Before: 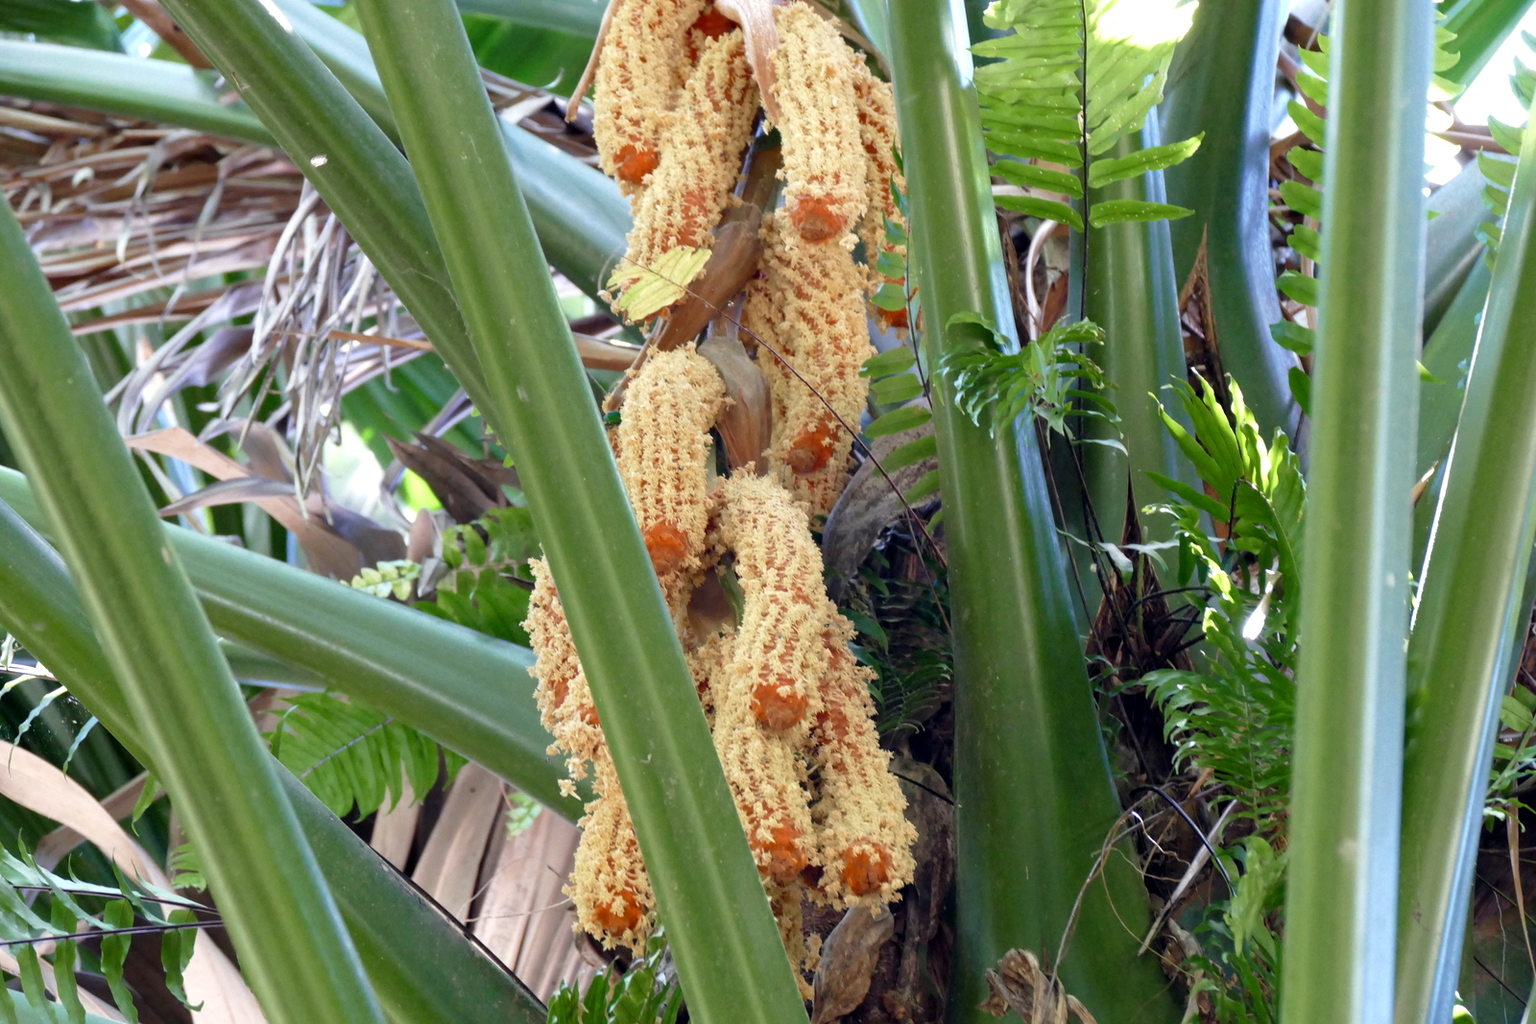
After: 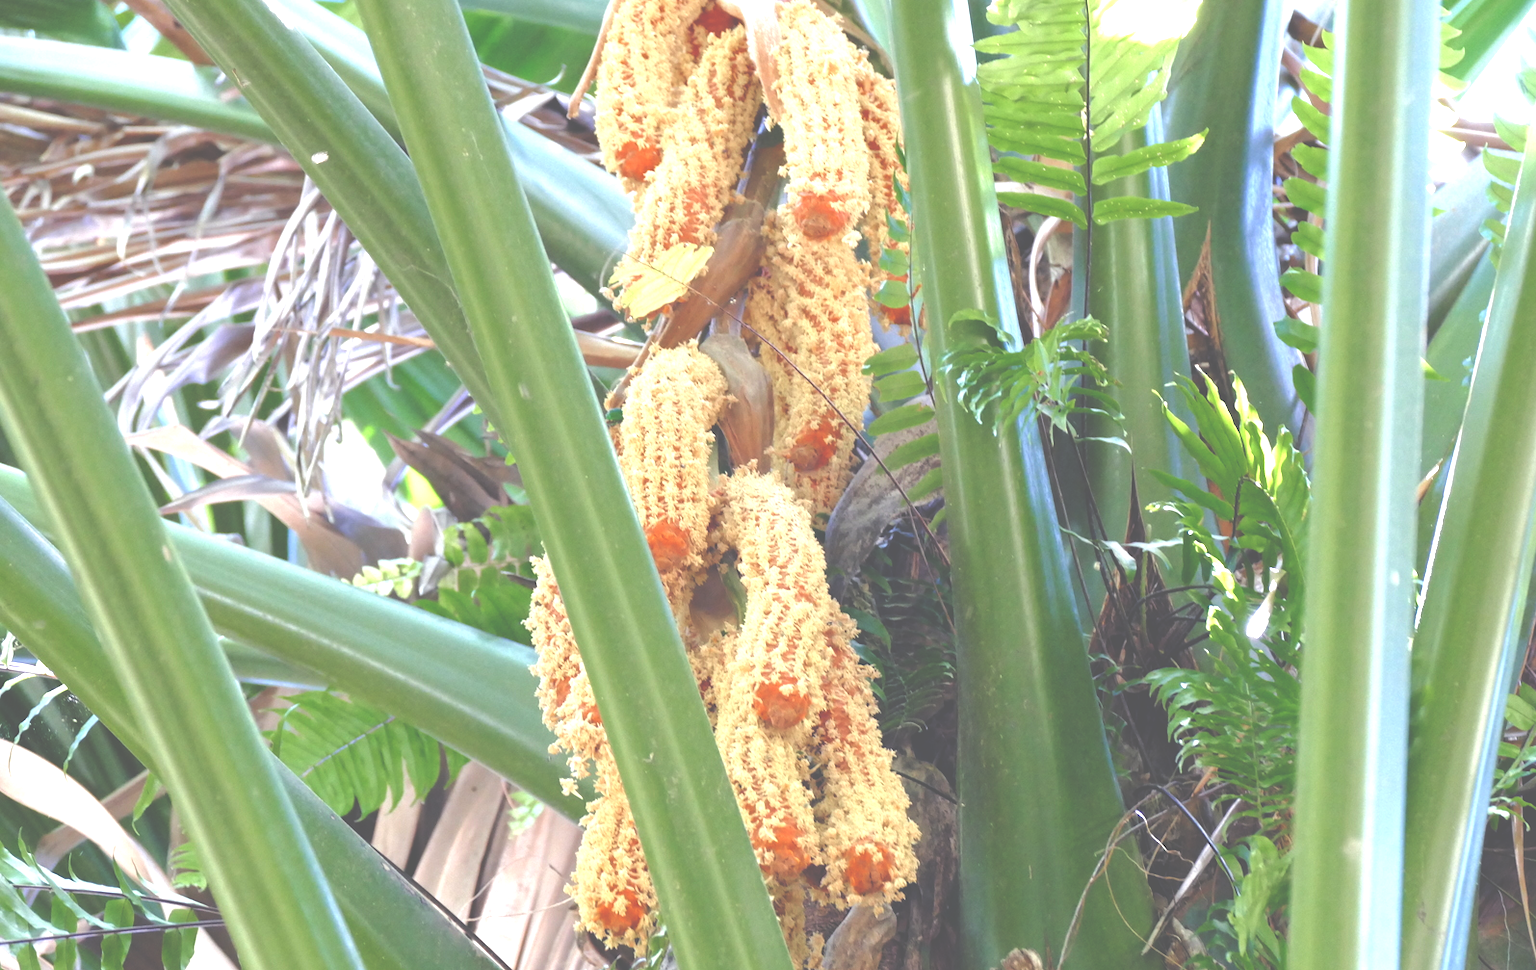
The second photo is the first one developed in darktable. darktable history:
crop: top 0.448%, right 0.264%, bottom 5.045%
exposure: black level correction -0.071, exposure 0.5 EV, compensate highlight preservation false
color balance rgb: global offset › luminance -0.51%, perceptual saturation grading › global saturation 27.53%, perceptual saturation grading › highlights -25%, perceptual saturation grading › shadows 25%, perceptual brilliance grading › highlights 6.62%, perceptual brilliance grading › mid-tones 17.07%, perceptual brilliance grading › shadows -5.23%
